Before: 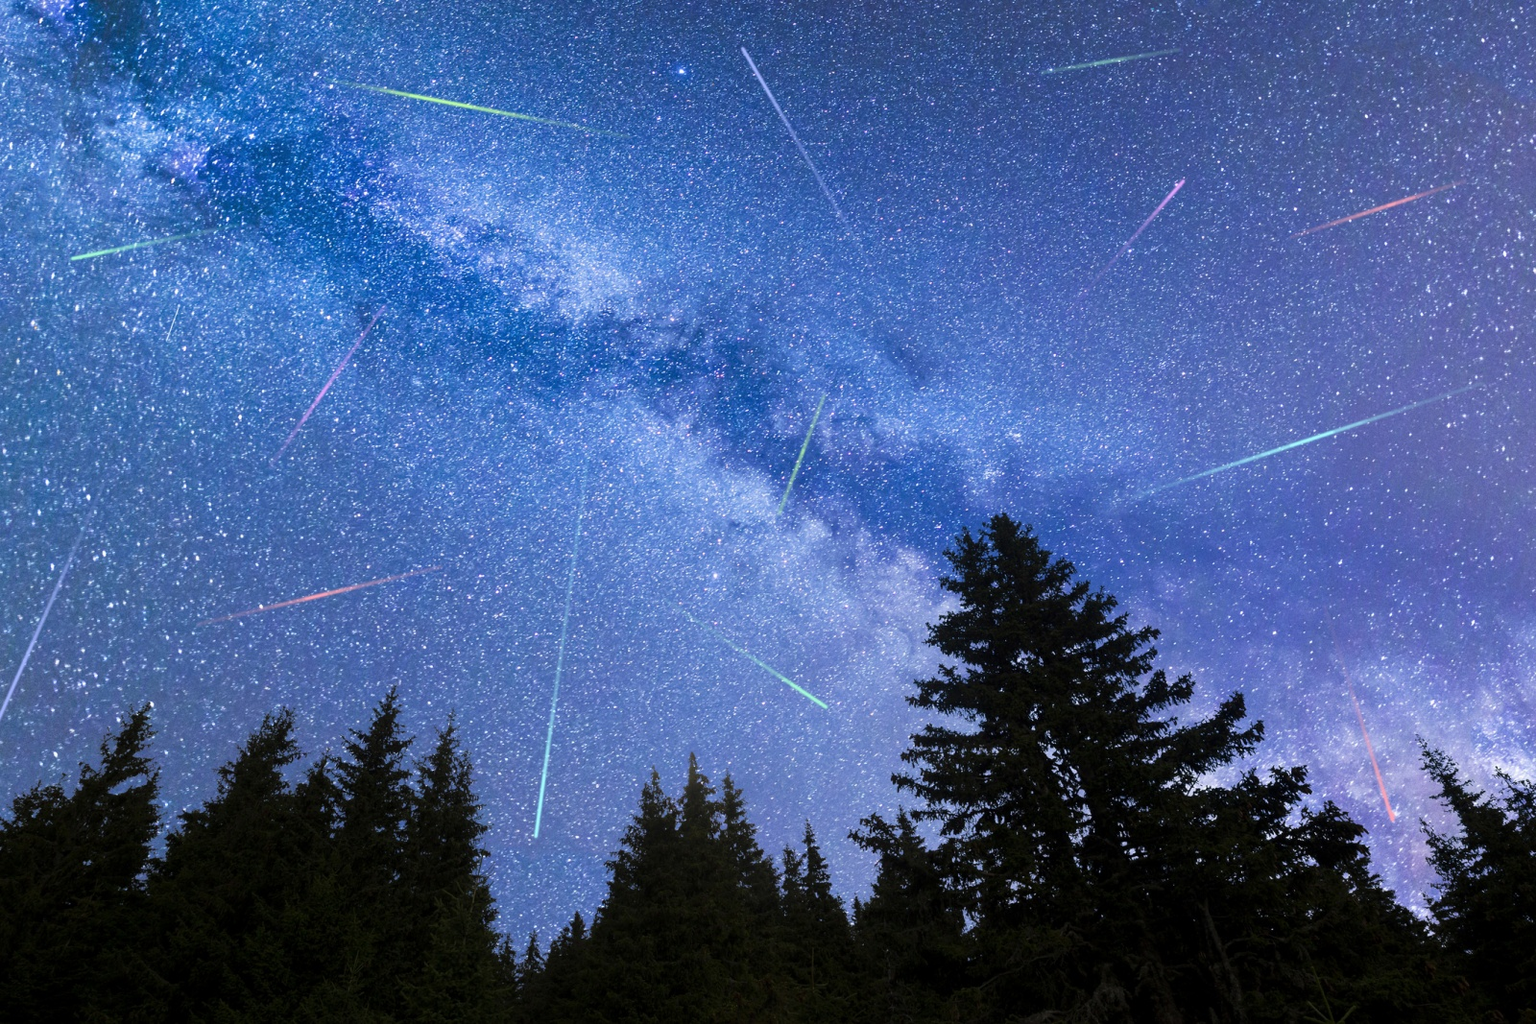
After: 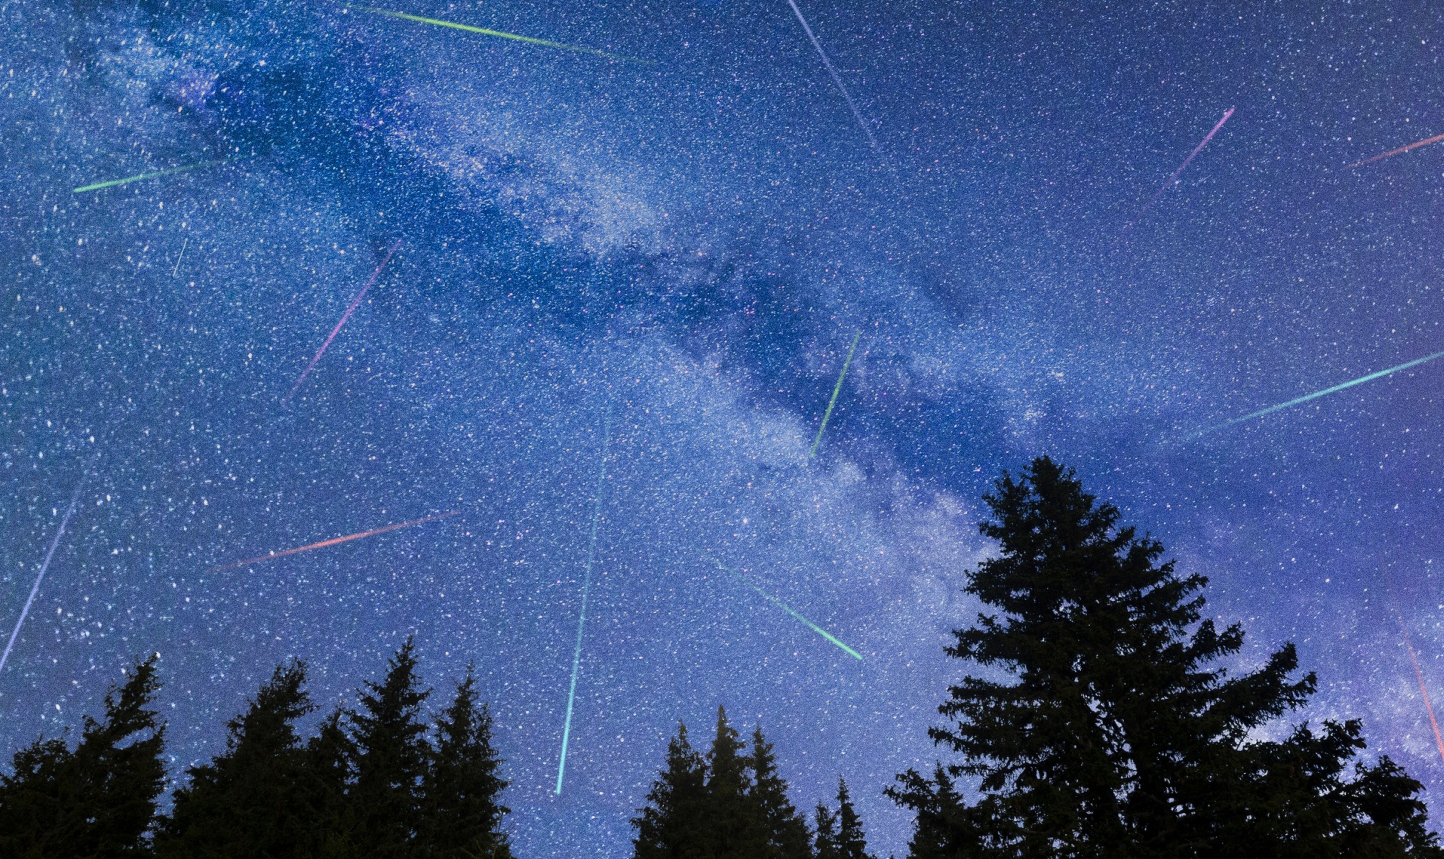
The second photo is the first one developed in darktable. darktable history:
grain: coarseness 0.09 ISO, strength 40%
graduated density: rotation 5.63°, offset 76.9
crop: top 7.49%, right 9.717%, bottom 11.943%
